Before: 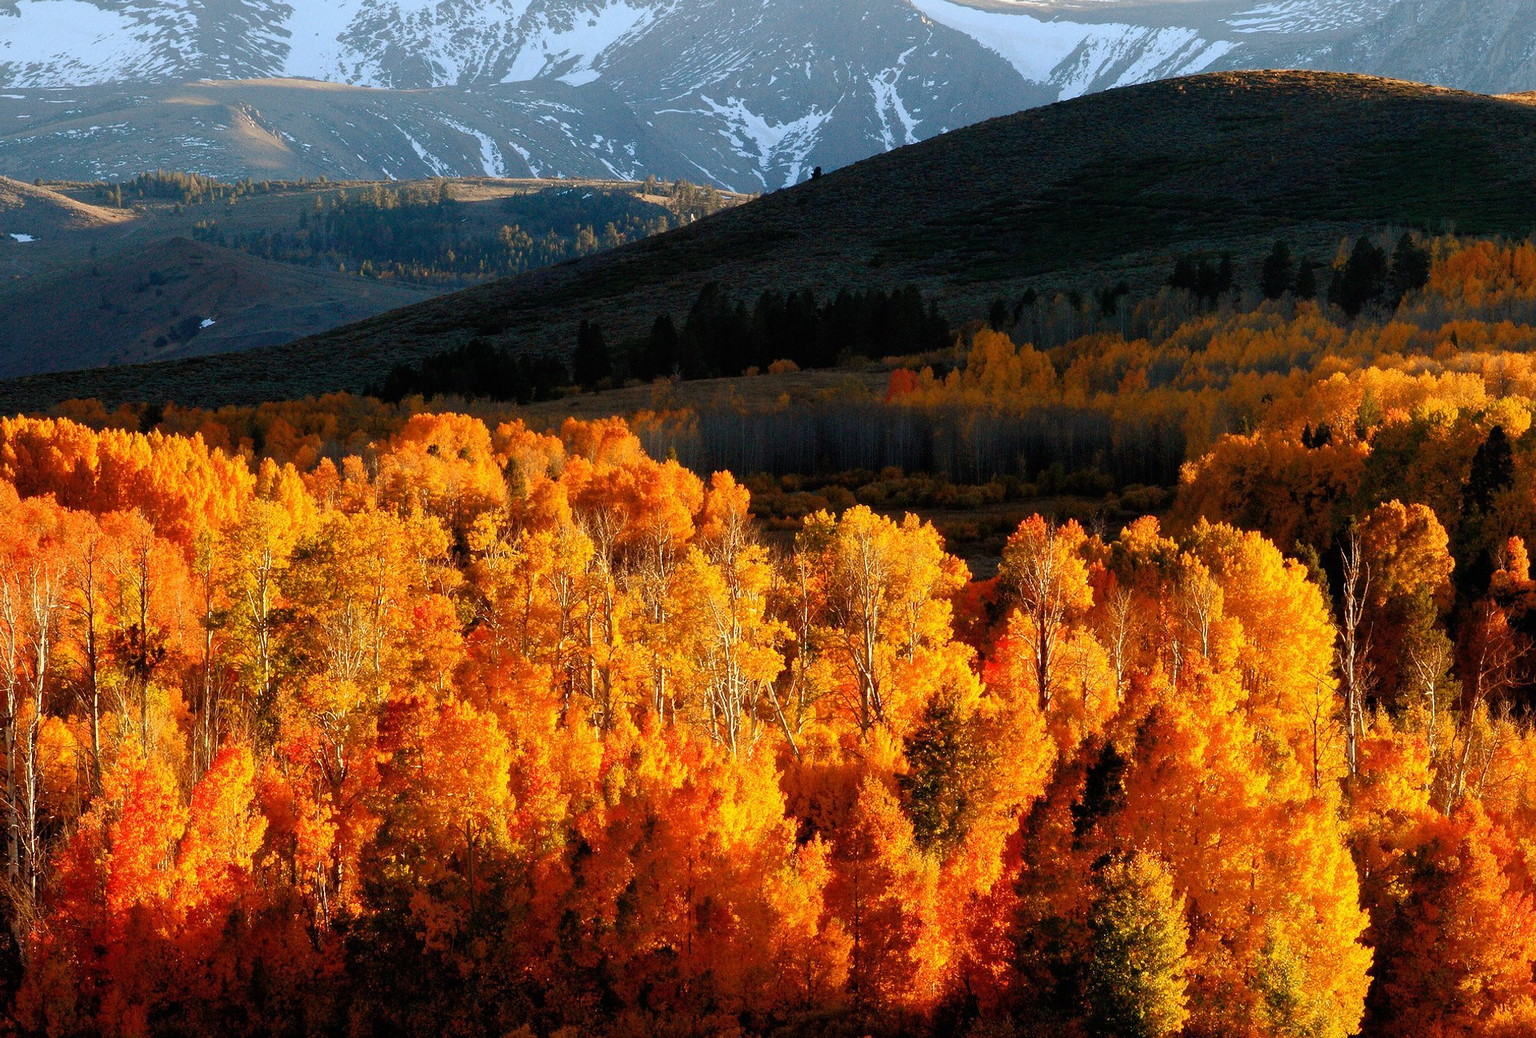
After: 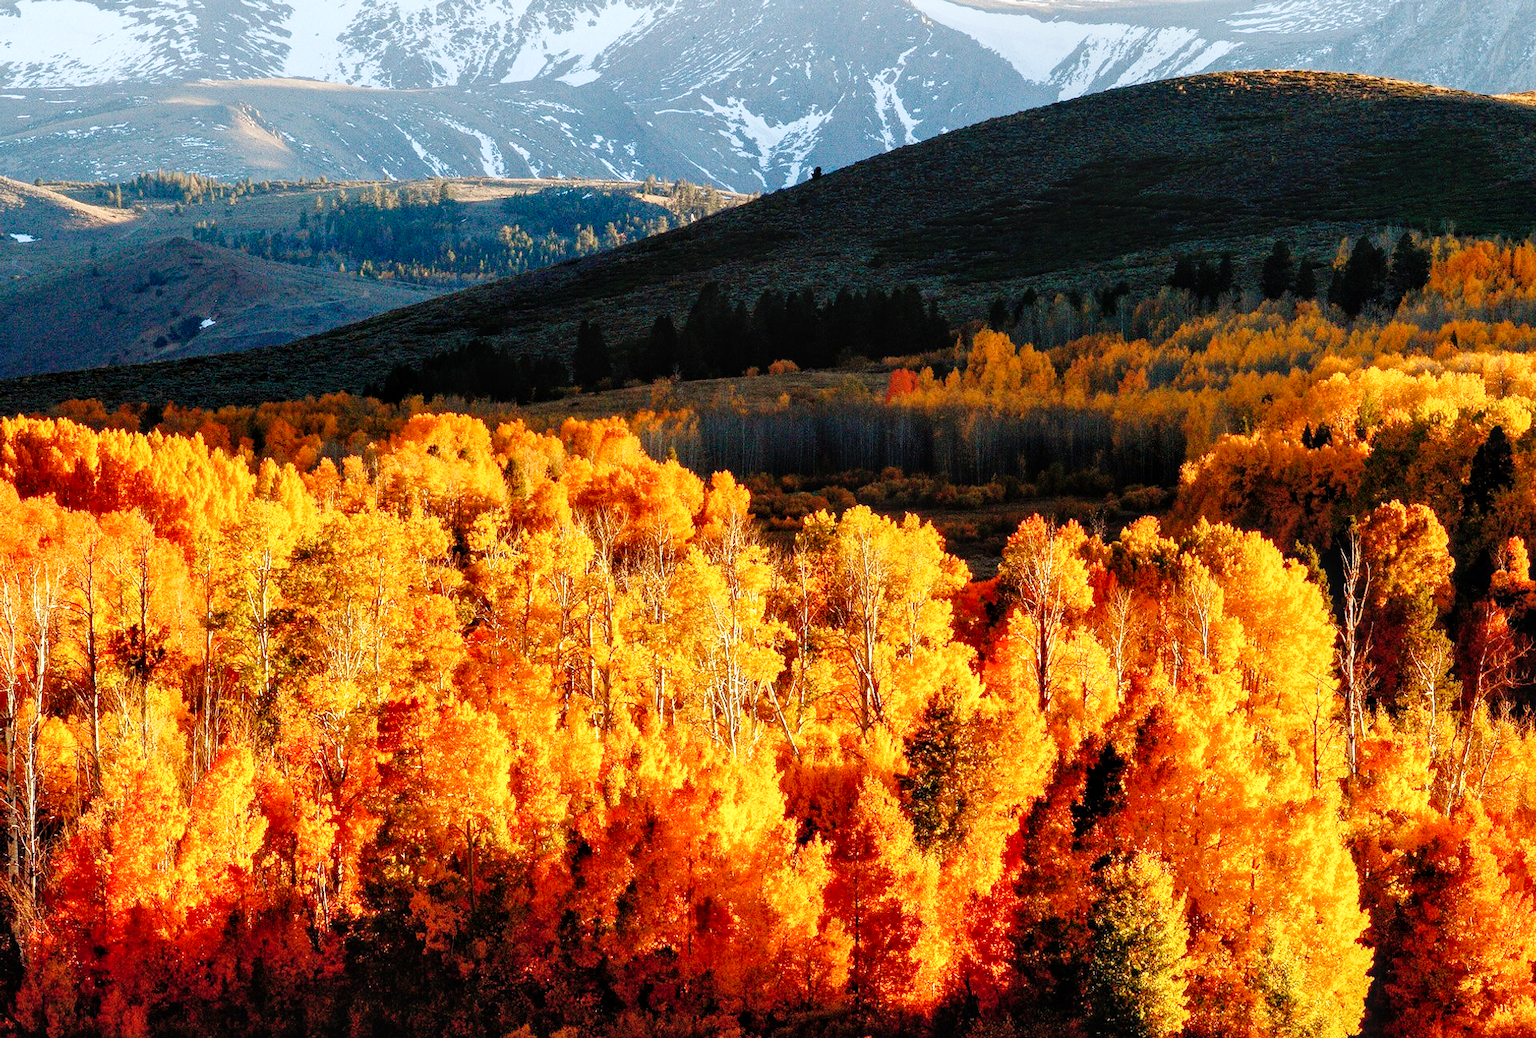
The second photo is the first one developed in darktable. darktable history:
shadows and highlights: shadows 20.04, highlights -20.51, soften with gaussian
base curve: curves: ch0 [(0, 0) (0.008, 0.007) (0.022, 0.029) (0.048, 0.089) (0.092, 0.197) (0.191, 0.399) (0.275, 0.534) (0.357, 0.65) (0.477, 0.78) (0.542, 0.833) (0.799, 0.973) (1, 1)], preserve colors none
local contrast: on, module defaults
